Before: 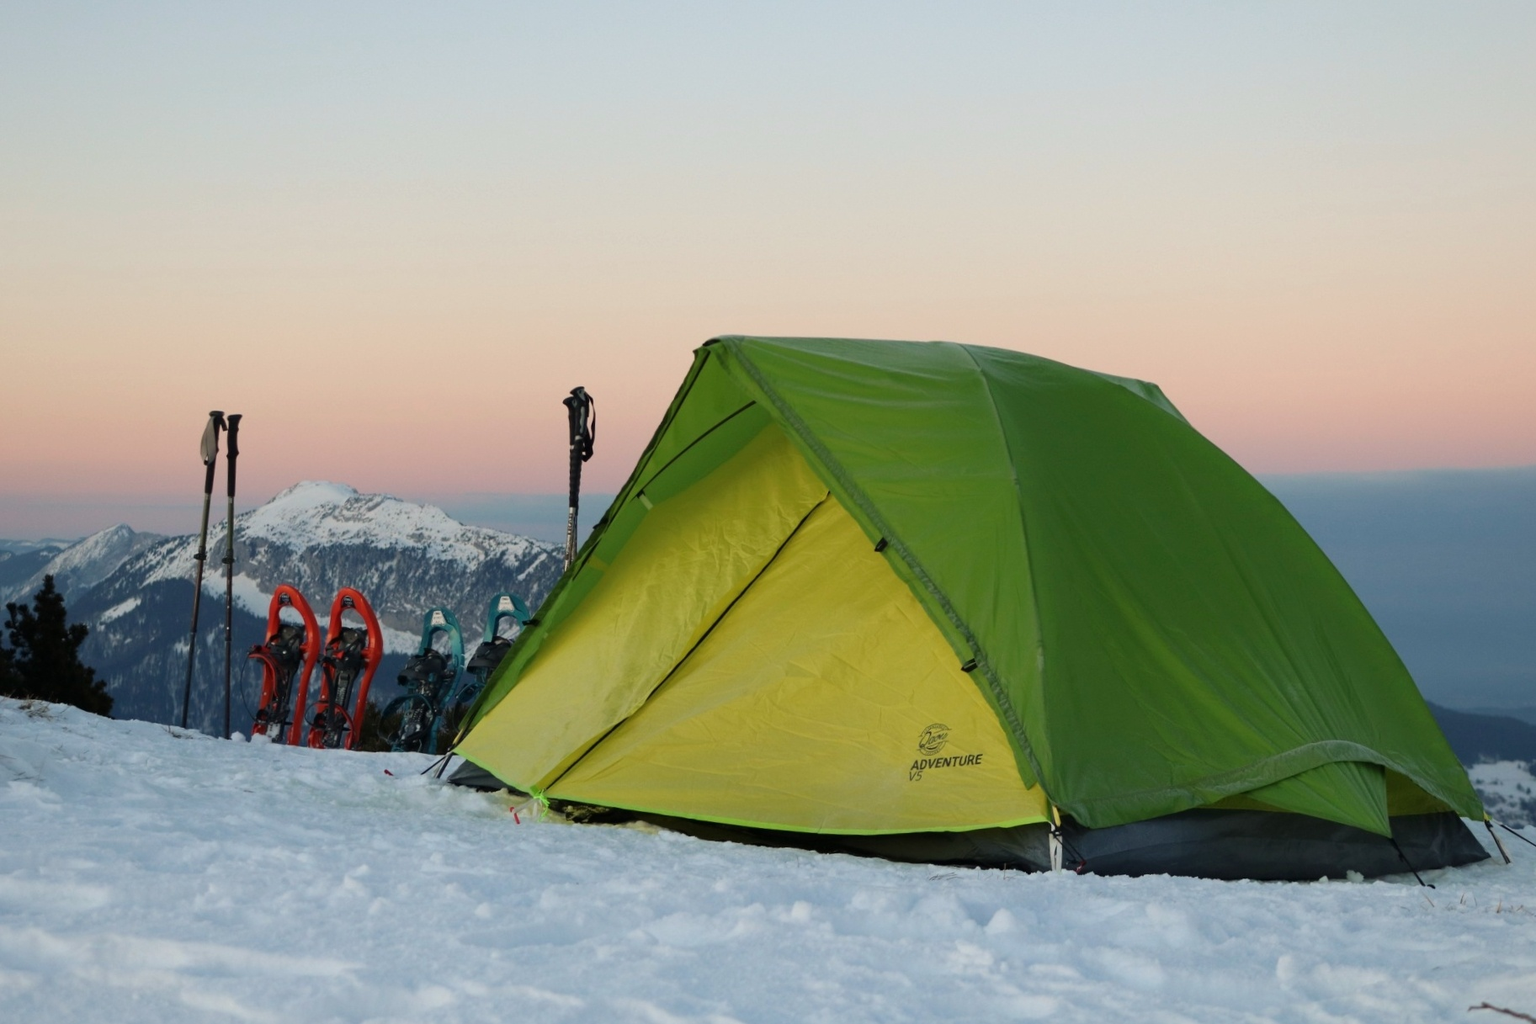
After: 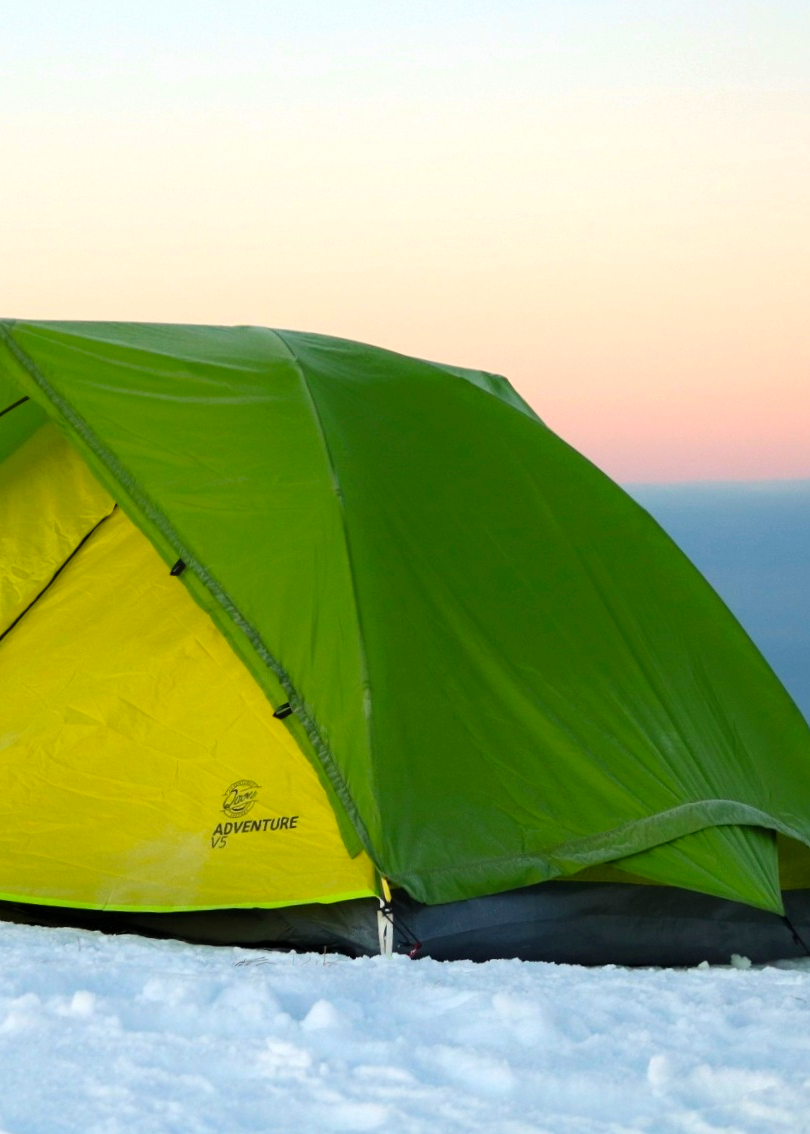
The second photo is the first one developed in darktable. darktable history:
levels: mode automatic, black 0.023%, white 99.97%, levels [0.062, 0.494, 0.925]
crop: left 47.628%, top 6.643%, right 7.874%
color balance rgb: perceptual saturation grading › global saturation 20%, global vibrance 20%
